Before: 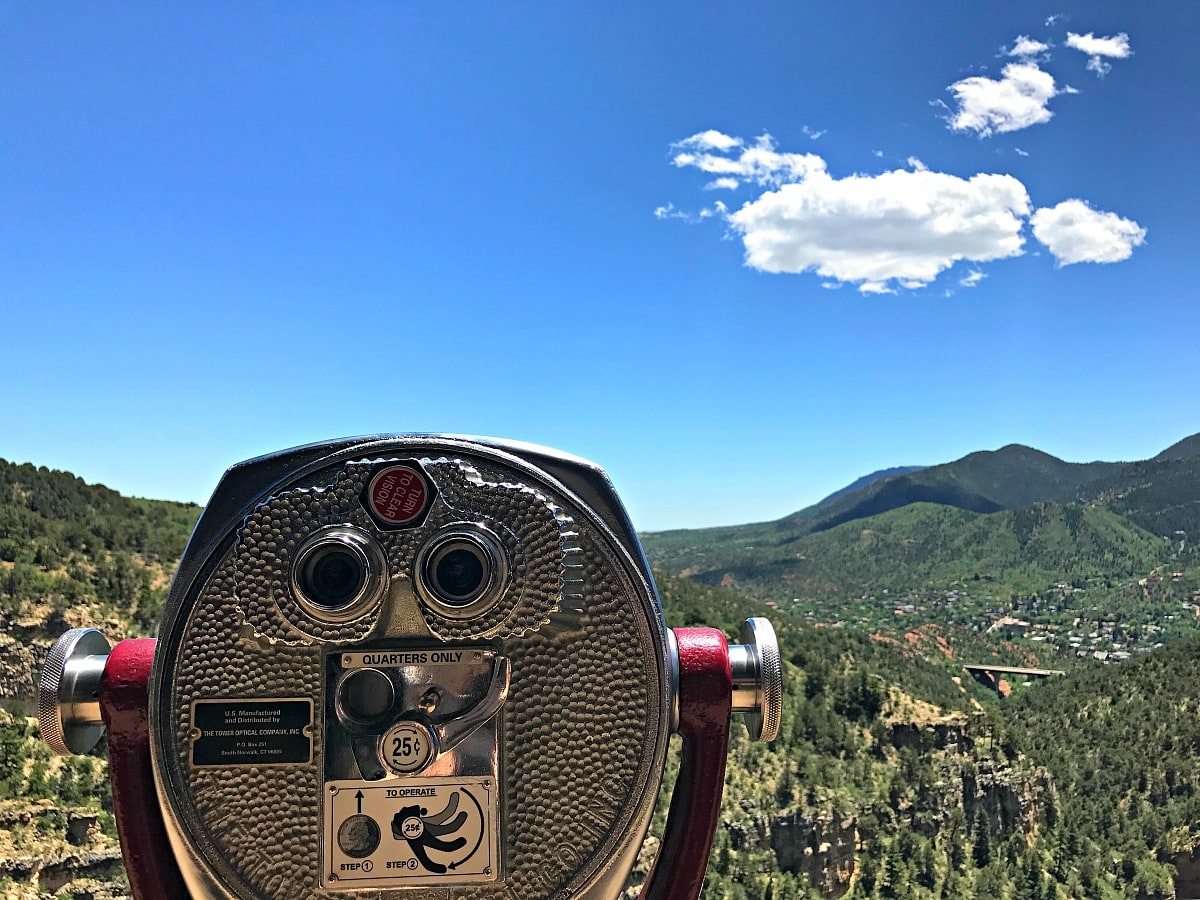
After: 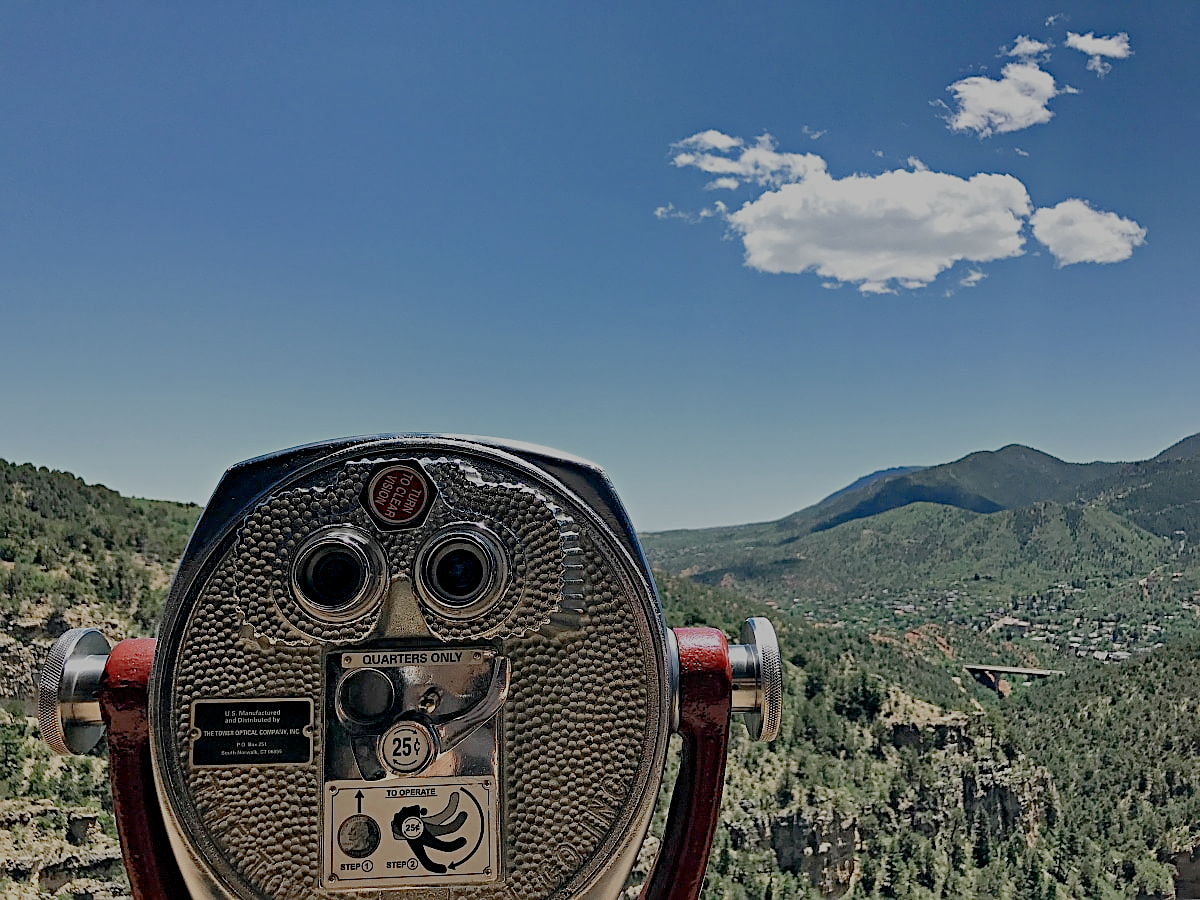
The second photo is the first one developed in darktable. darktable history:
color zones: curves: ch0 [(0, 0.5) (0.125, 0.4) (0.25, 0.5) (0.375, 0.4) (0.5, 0.4) (0.625, 0.35) (0.75, 0.35) (0.875, 0.5)]; ch1 [(0, 0.35) (0.125, 0.45) (0.25, 0.35) (0.375, 0.35) (0.5, 0.35) (0.625, 0.35) (0.75, 0.45) (0.875, 0.35)]; ch2 [(0, 0.6) (0.125, 0.5) (0.25, 0.5) (0.375, 0.6) (0.5, 0.6) (0.625, 0.5) (0.75, 0.5) (0.875, 0.5)]
sharpen: on, module defaults
filmic rgb: black relative exposure -7.05 EV, white relative exposure 6.06 EV, threshold 3 EV, target black luminance 0%, hardness 2.73, latitude 61.57%, contrast 0.693, highlights saturation mix 11.42%, shadows ↔ highlights balance -0.041%, preserve chrominance no, color science v4 (2020), contrast in shadows soft, enable highlight reconstruction true
